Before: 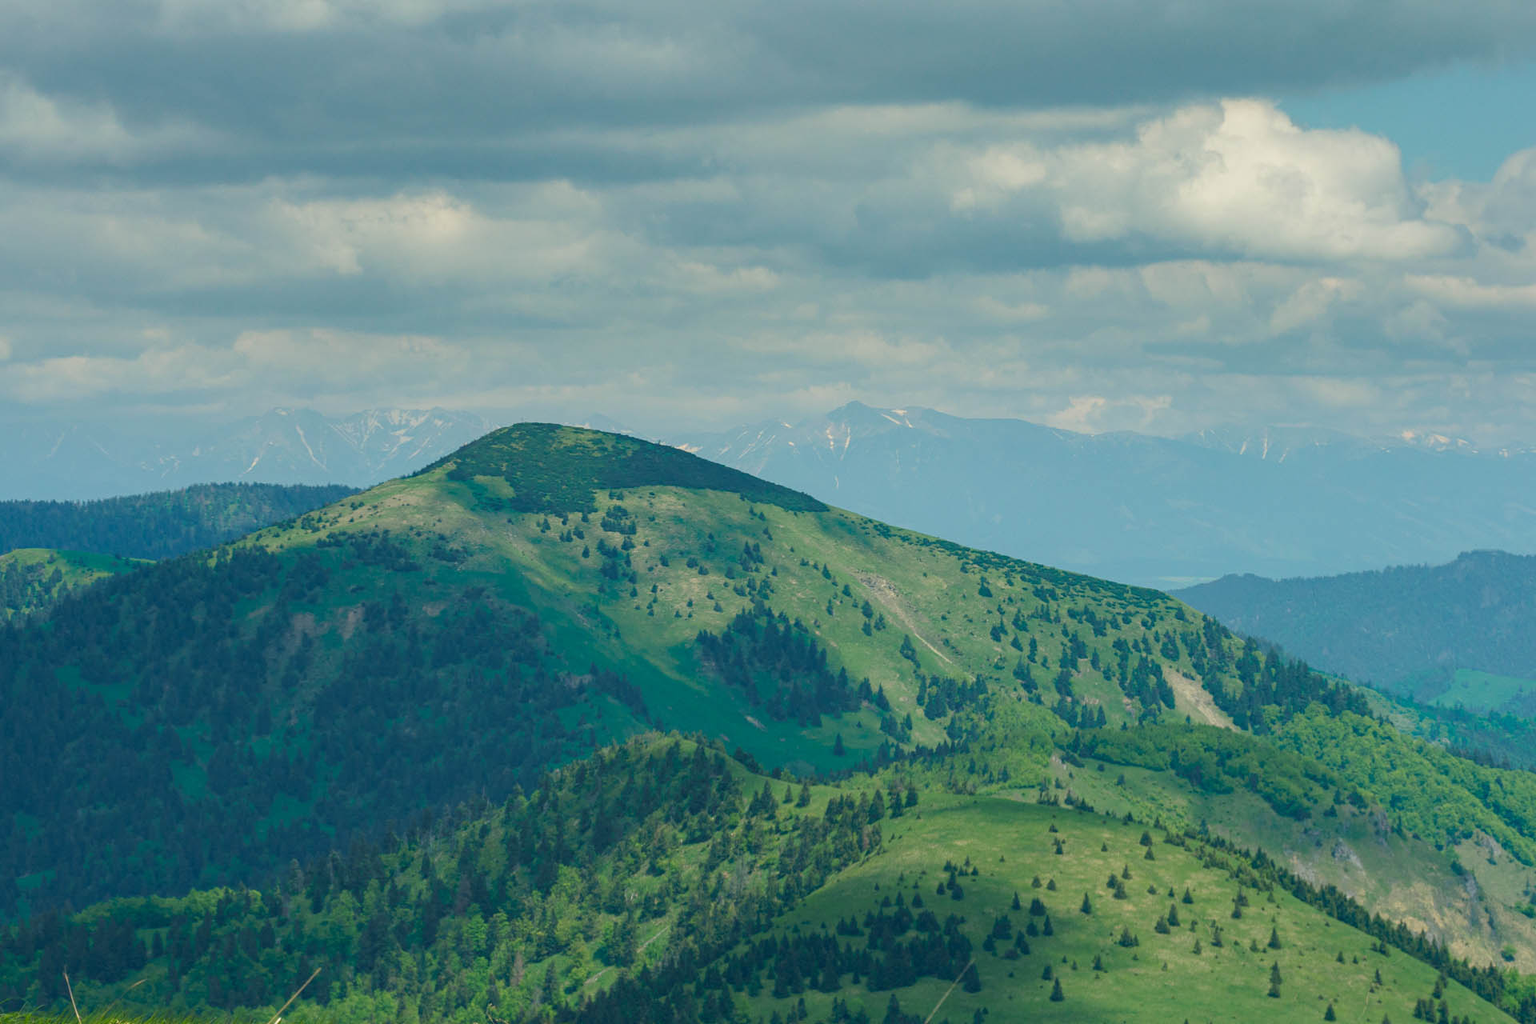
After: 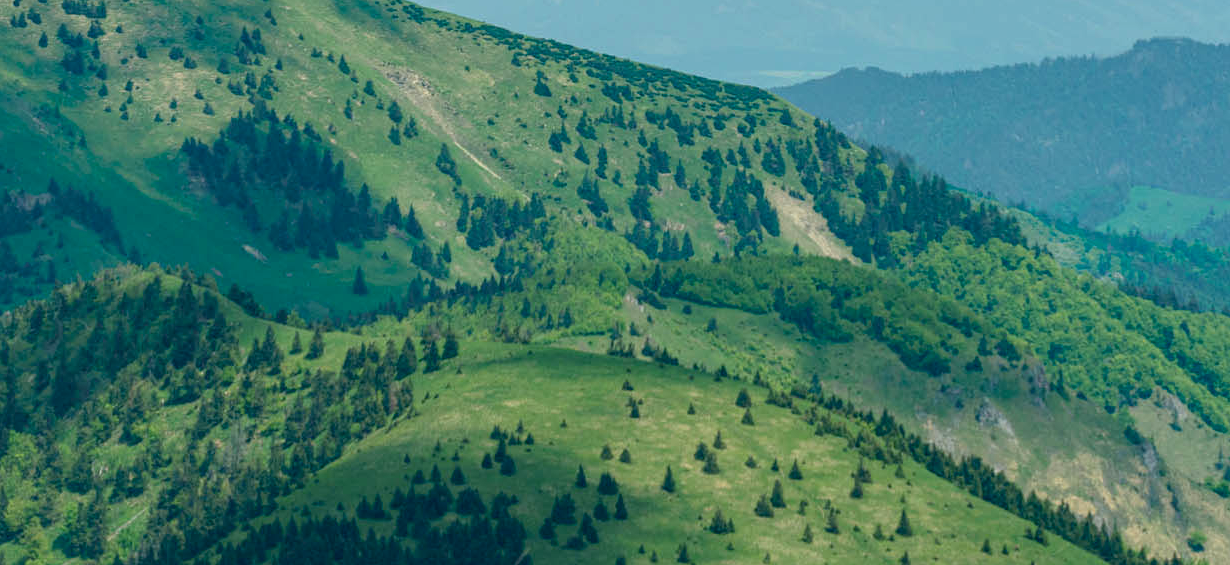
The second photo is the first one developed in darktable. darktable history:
exposure: black level correction 0.007, exposure 0.095 EV, compensate highlight preservation false
local contrast: on, module defaults
crop and rotate: left 35.917%, top 50.797%, bottom 4.994%
